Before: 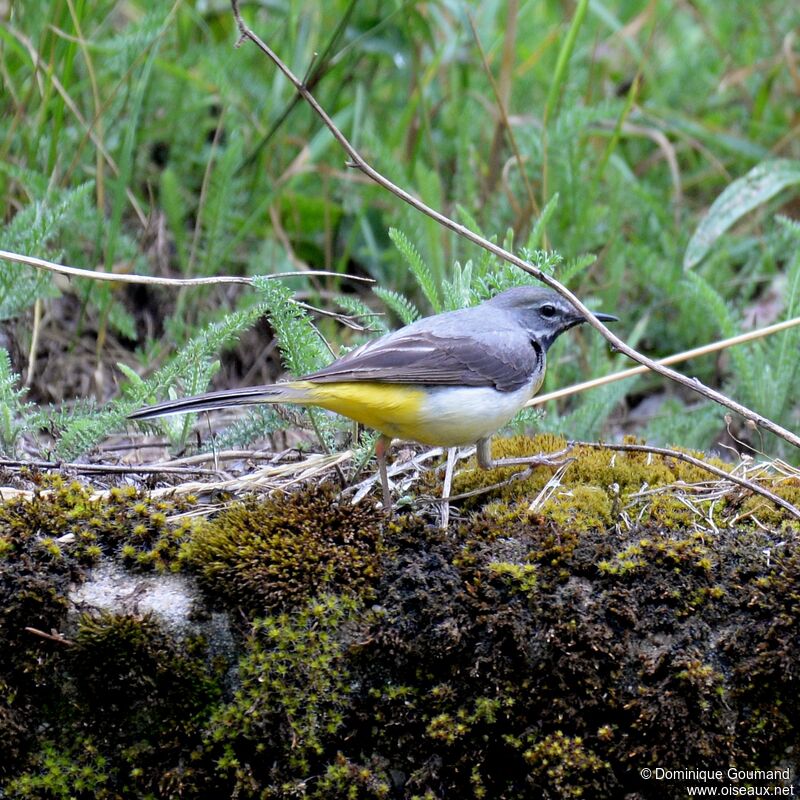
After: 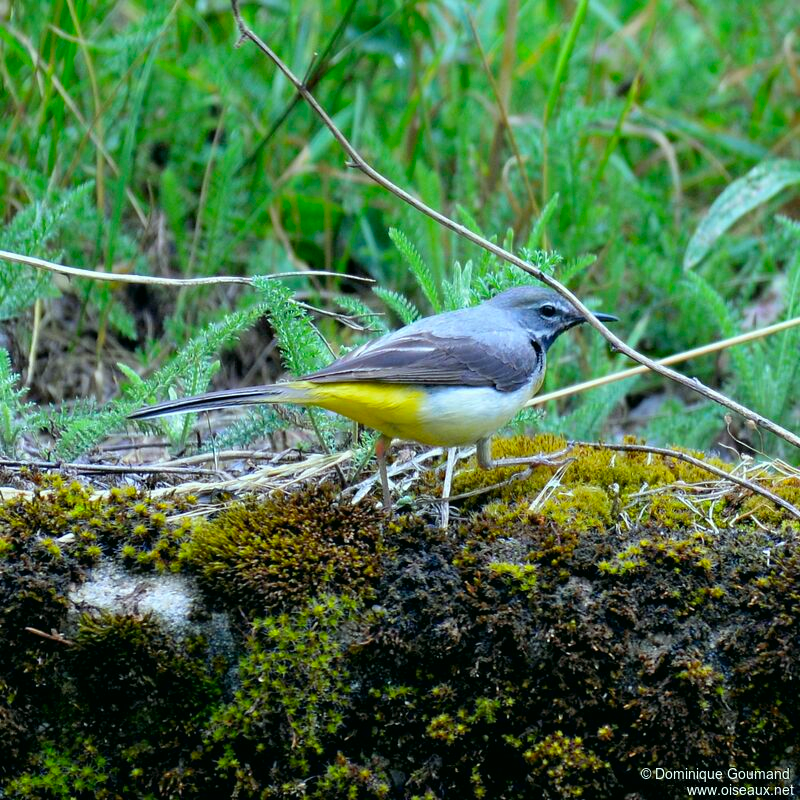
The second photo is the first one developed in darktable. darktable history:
color correction: highlights a* -7.35, highlights b* 1.07, shadows a* -3.68, saturation 1.39
